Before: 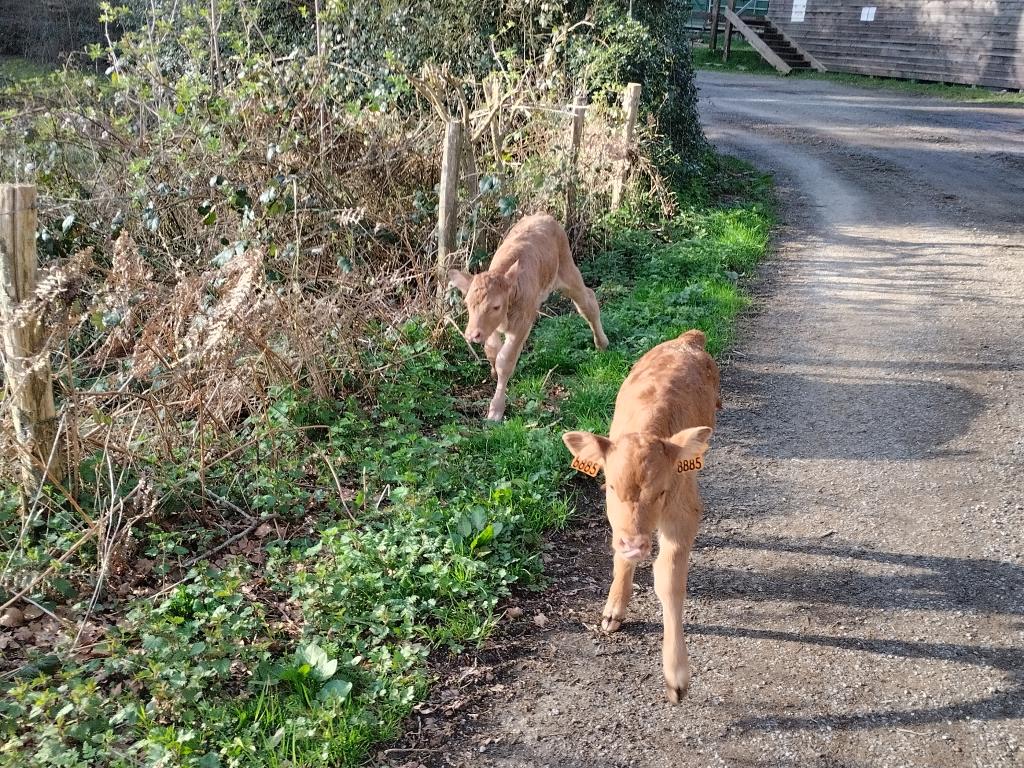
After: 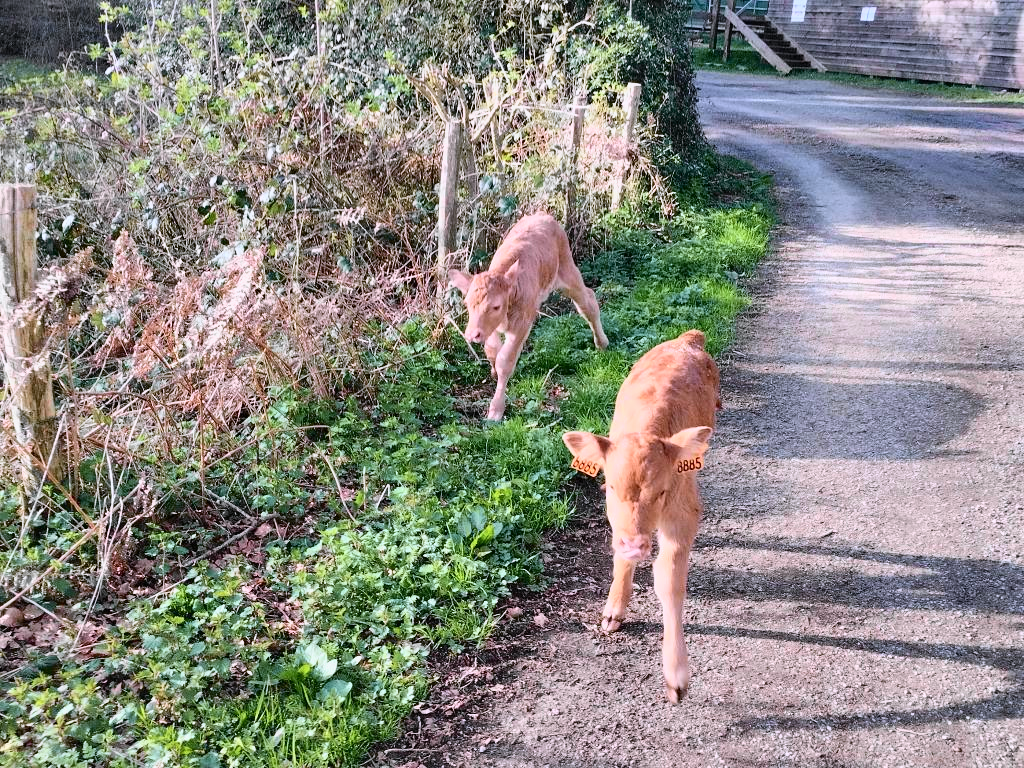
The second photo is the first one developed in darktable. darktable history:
color calibration: illuminant custom, x 0.363, y 0.385, temperature 4528.03 K
tone curve: curves: ch0 [(0, 0) (0.131, 0.116) (0.316, 0.345) (0.501, 0.584) (0.629, 0.732) (0.812, 0.888) (1, 0.974)]; ch1 [(0, 0) (0.366, 0.367) (0.475, 0.462) (0.494, 0.496) (0.504, 0.499) (0.553, 0.584) (1, 1)]; ch2 [(0, 0) (0.333, 0.346) (0.375, 0.375) (0.424, 0.43) (0.476, 0.492) (0.502, 0.502) (0.533, 0.556) (0.566, 0.599) (0.614, 0.653) (1, 1)], color space Lab, independent channels, preserve colors none
